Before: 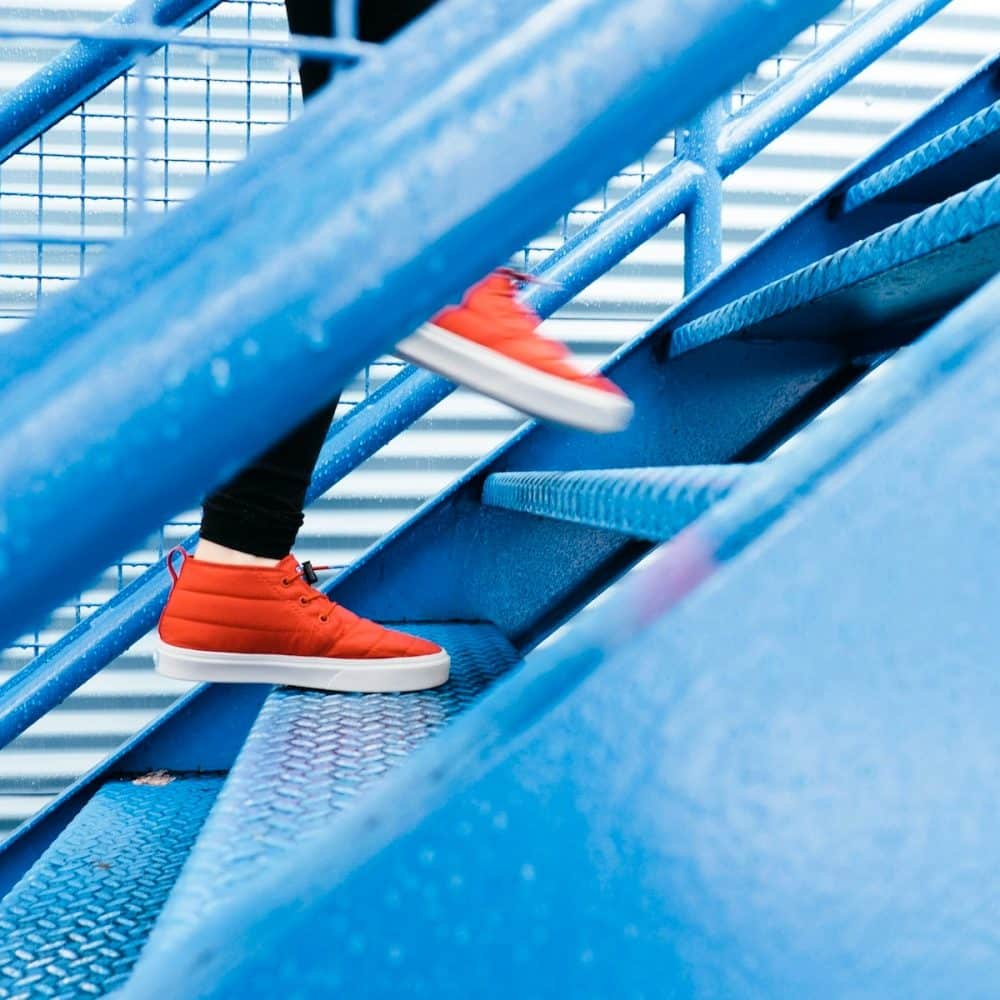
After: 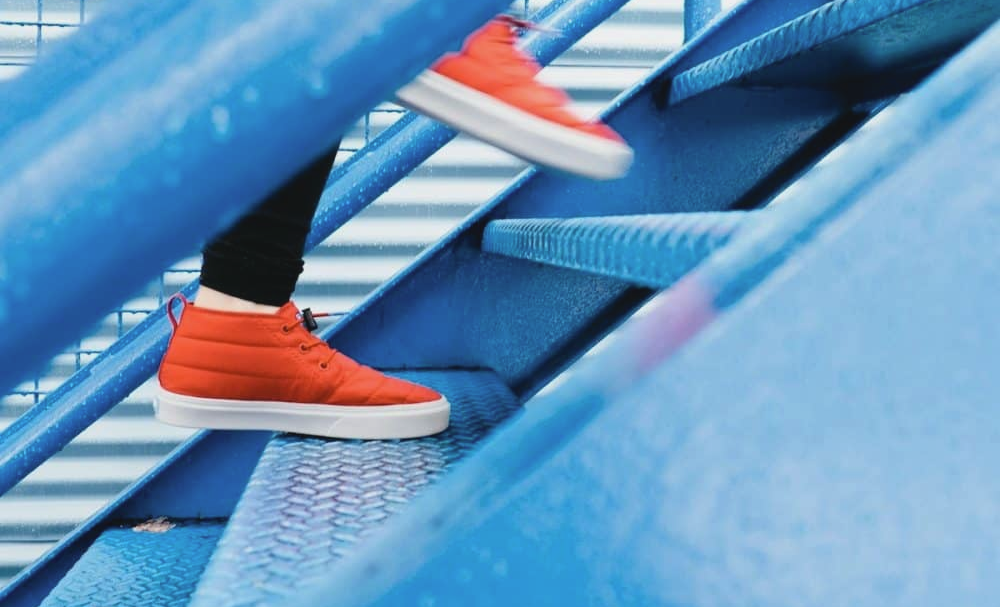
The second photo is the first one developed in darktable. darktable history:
crop and rotate: top 25.357%, bottom 13.942%
contrast brightness saturation: contrast -0.1, saturation -0.1
